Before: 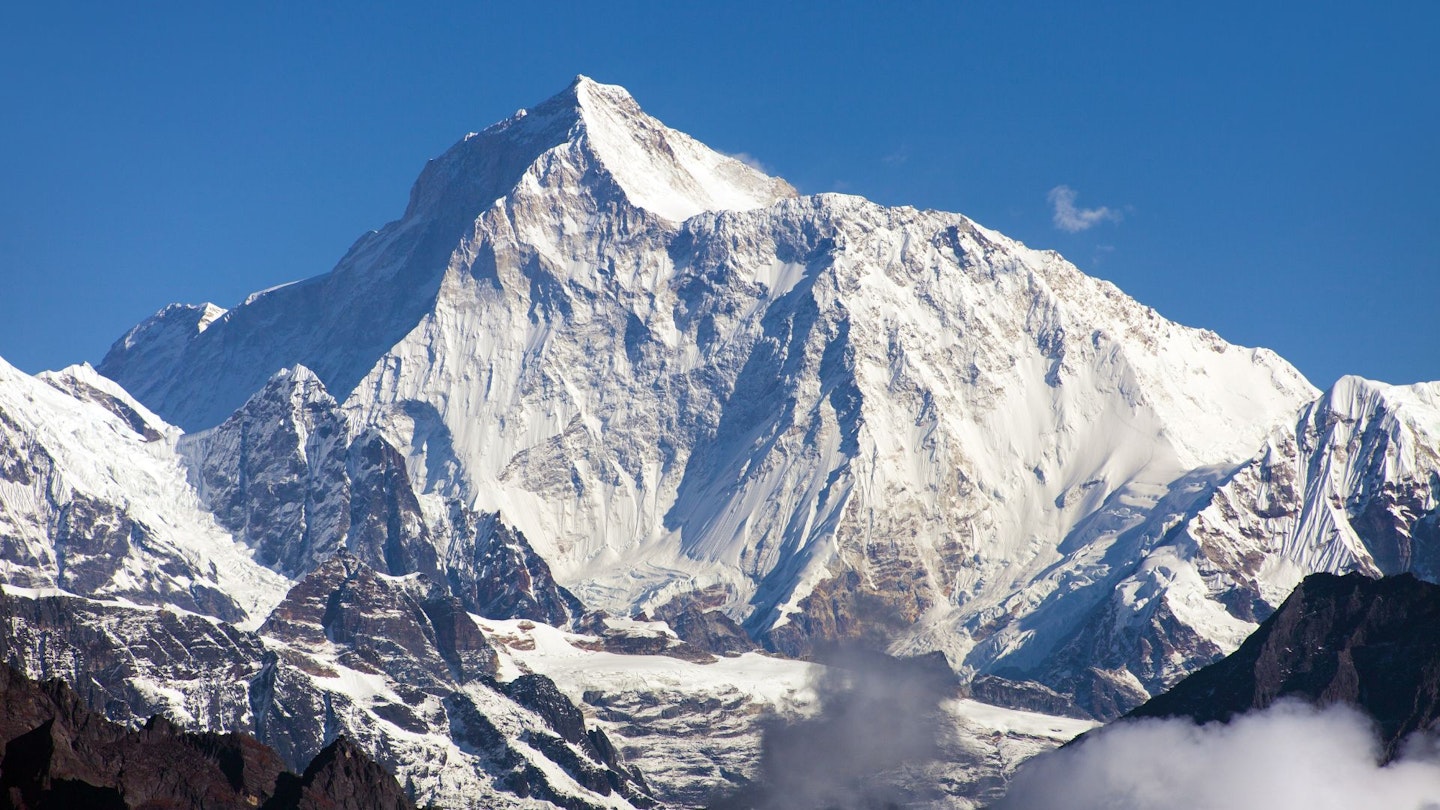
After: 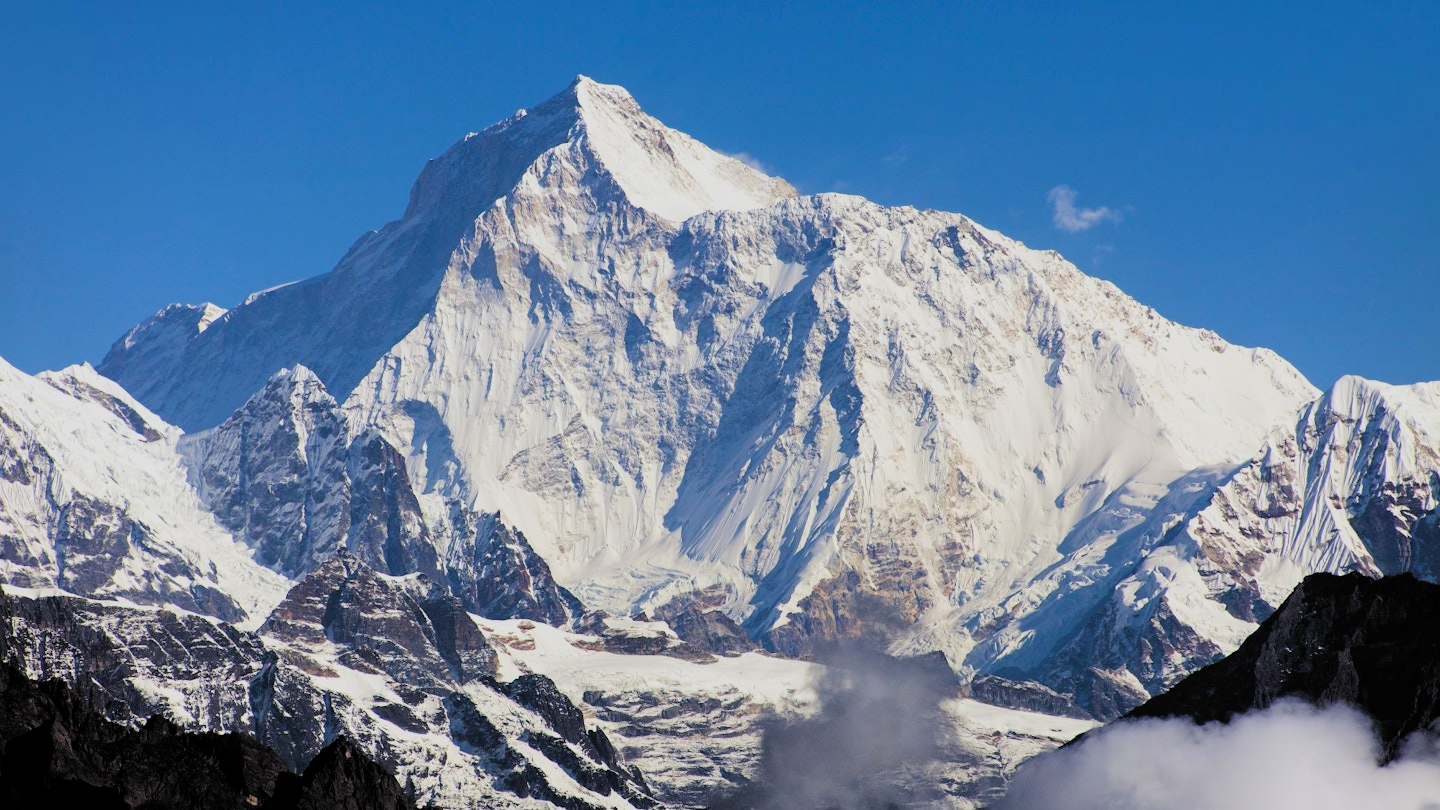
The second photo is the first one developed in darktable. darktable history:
filmic rgb: black relative exposure -5.11 EV, white relative exposure 3.96 EV, hardness 2.9, contrast 1.188, highlights saturation mix -29.52%, color science v6 (2022)
contrast brightness saturation: saturation 0.1
